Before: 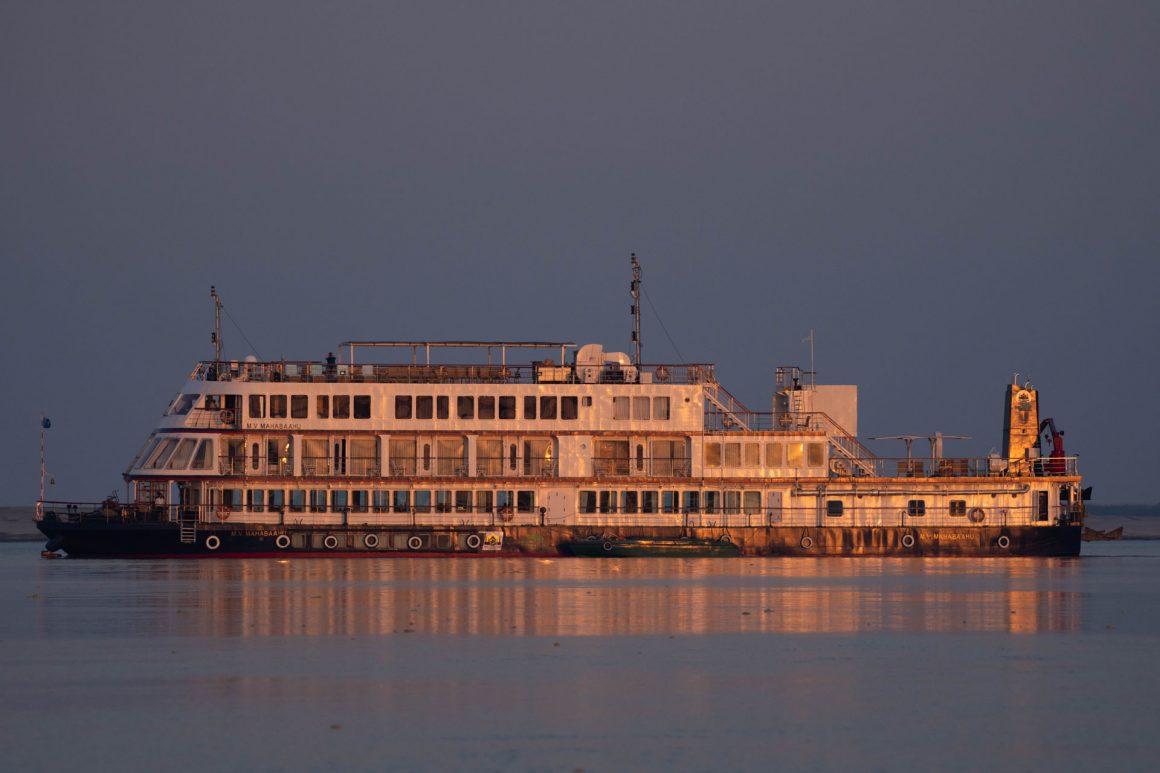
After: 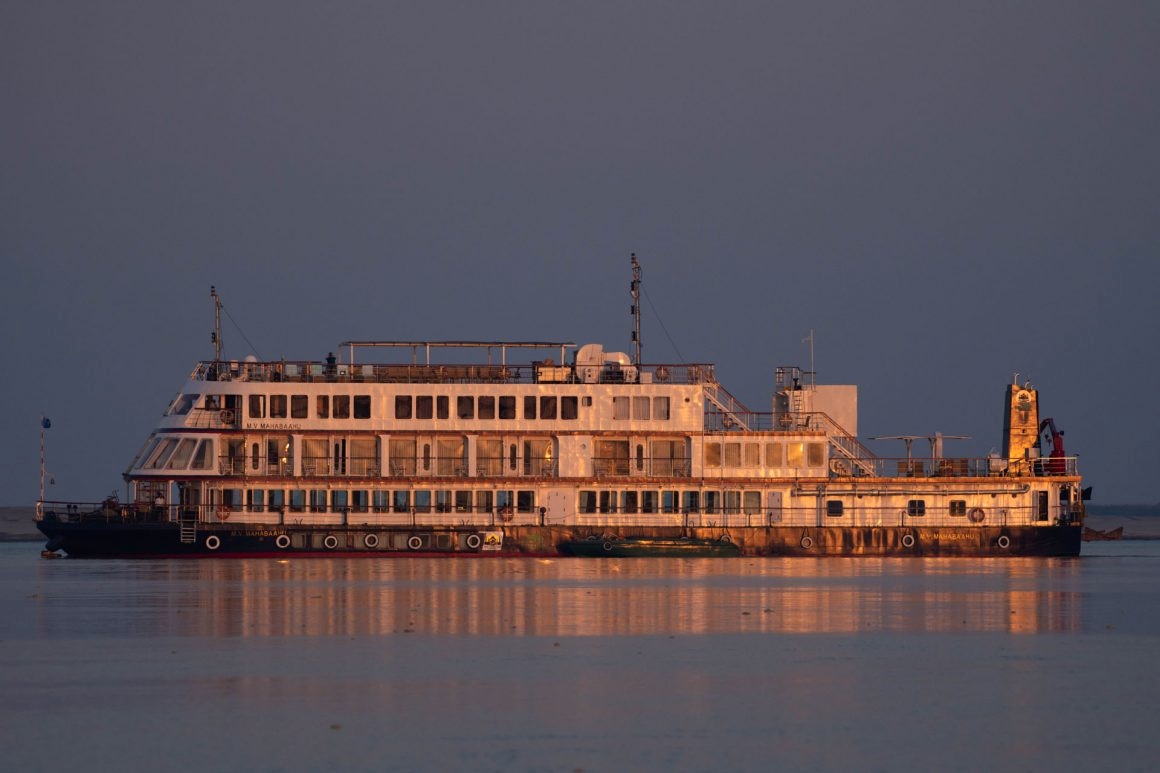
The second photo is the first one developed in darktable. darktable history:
contrast brightness saturation: contrast 0.085, saturation 0.025
